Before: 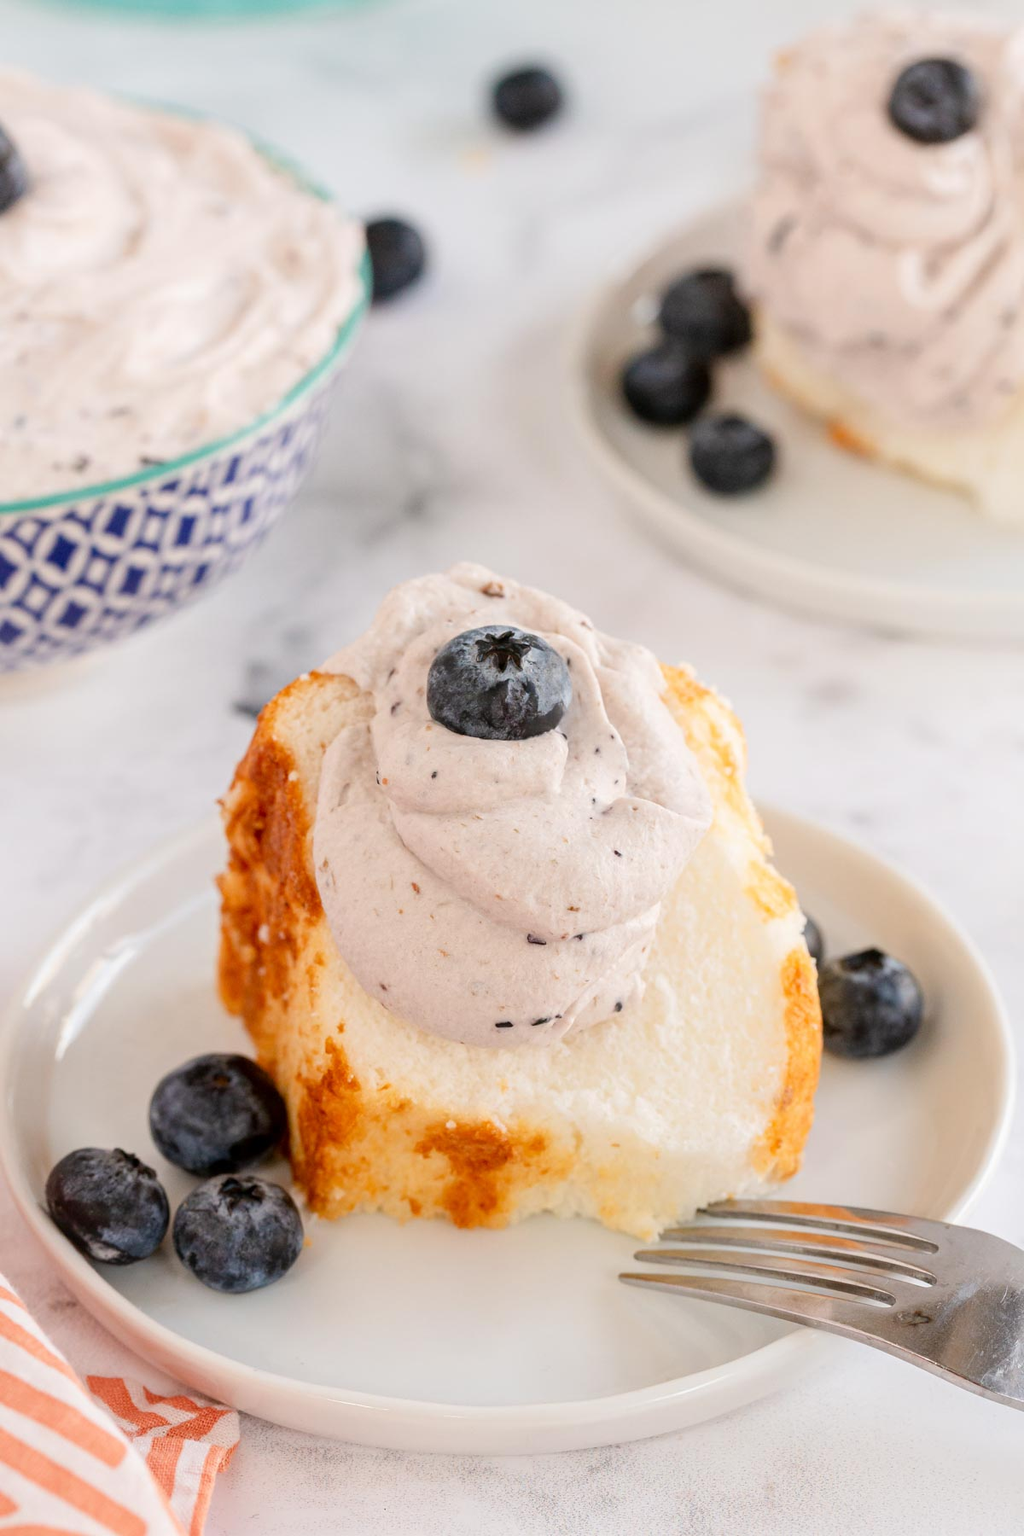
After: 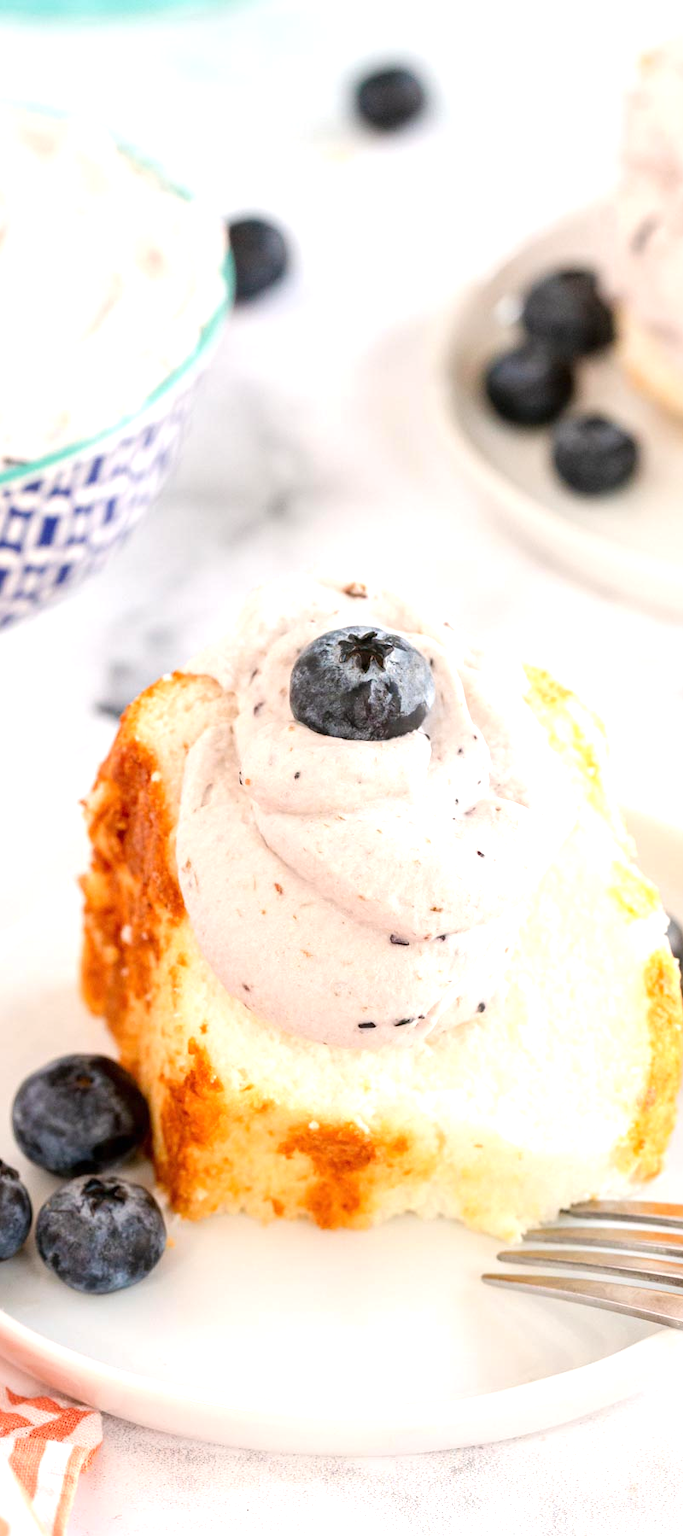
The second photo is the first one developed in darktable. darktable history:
exposure: black level correction 0, exposure 0.691 EV, compensate highlight preservation false
crop and rotate: left 13.447%, right 19.881%
